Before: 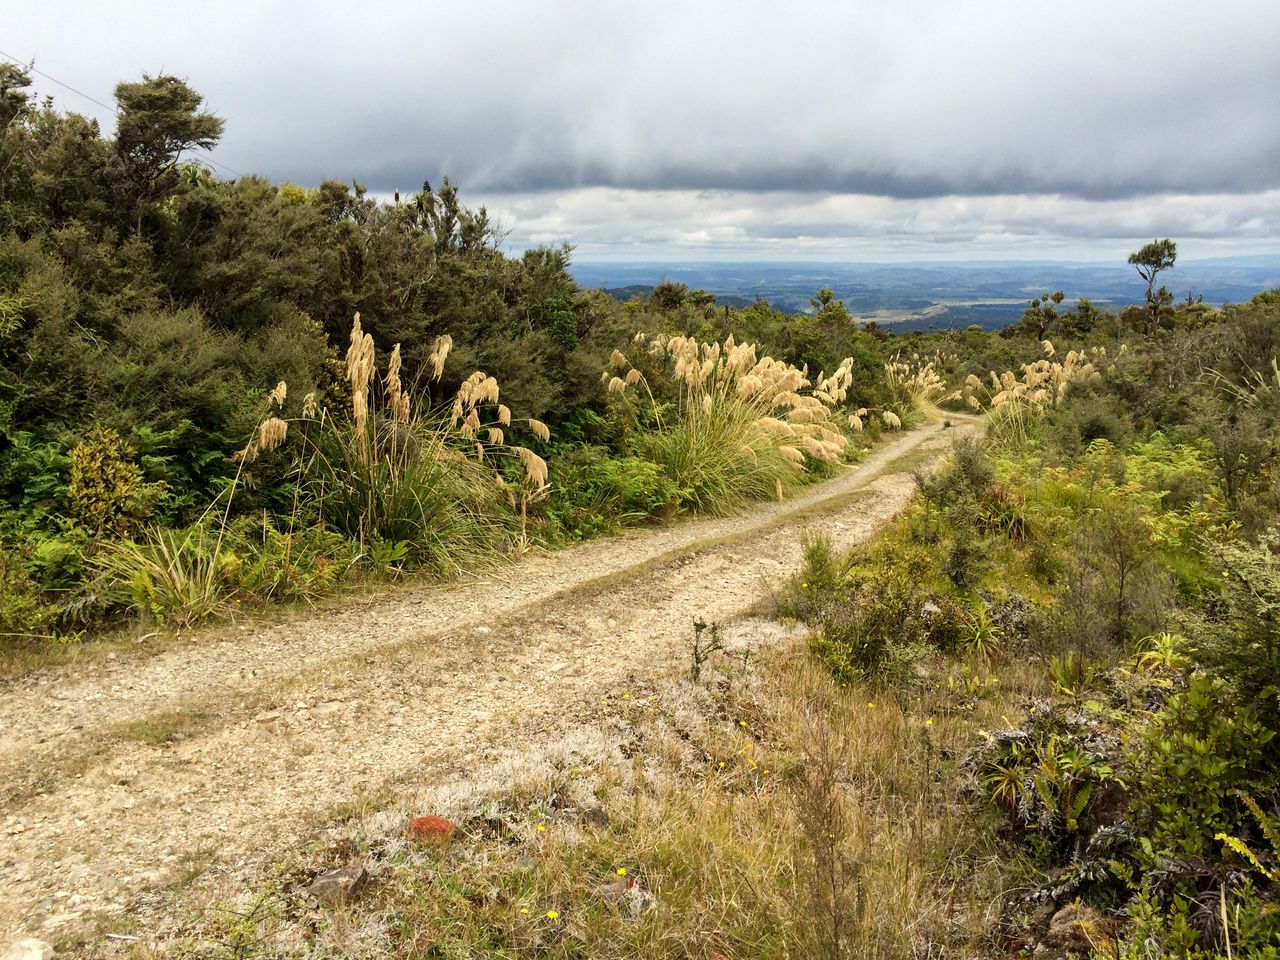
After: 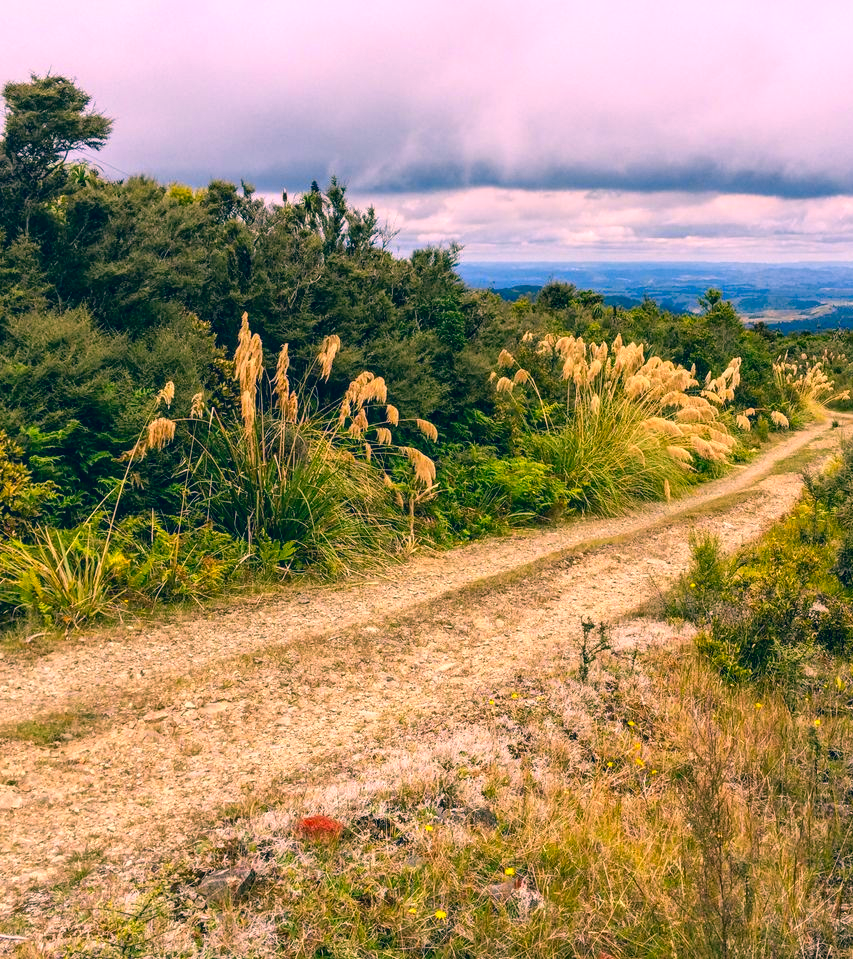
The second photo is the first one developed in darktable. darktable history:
crop and rotate: left 8.786%, right 24.548%
local contrast: on, module defaults
color correction: highlights a* 17.03, highlights b* 0.205, shadows a* -15.38, shadows b* -14.56, saturation 1.5
